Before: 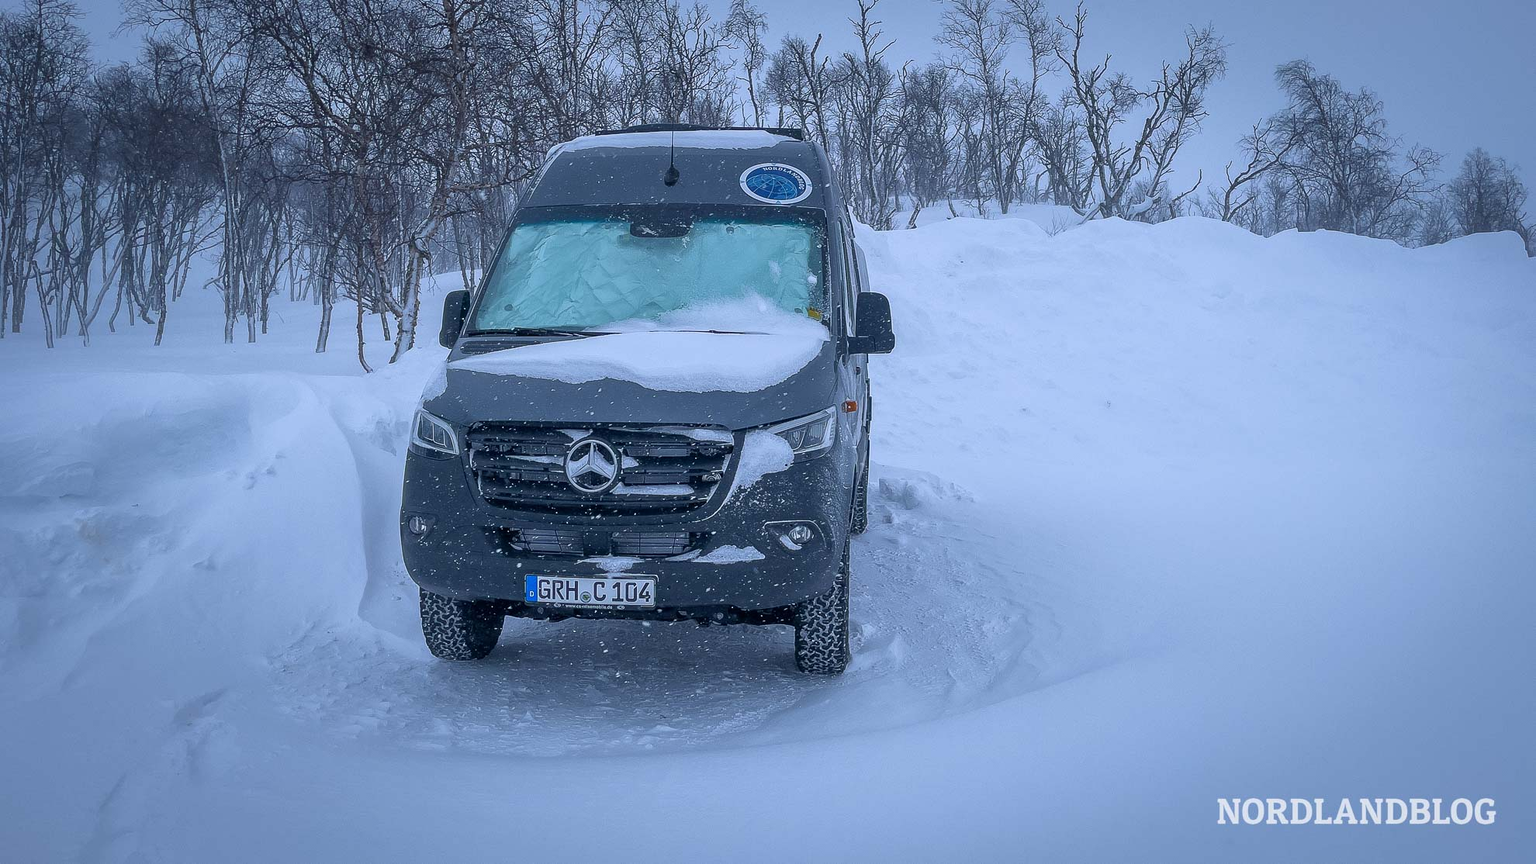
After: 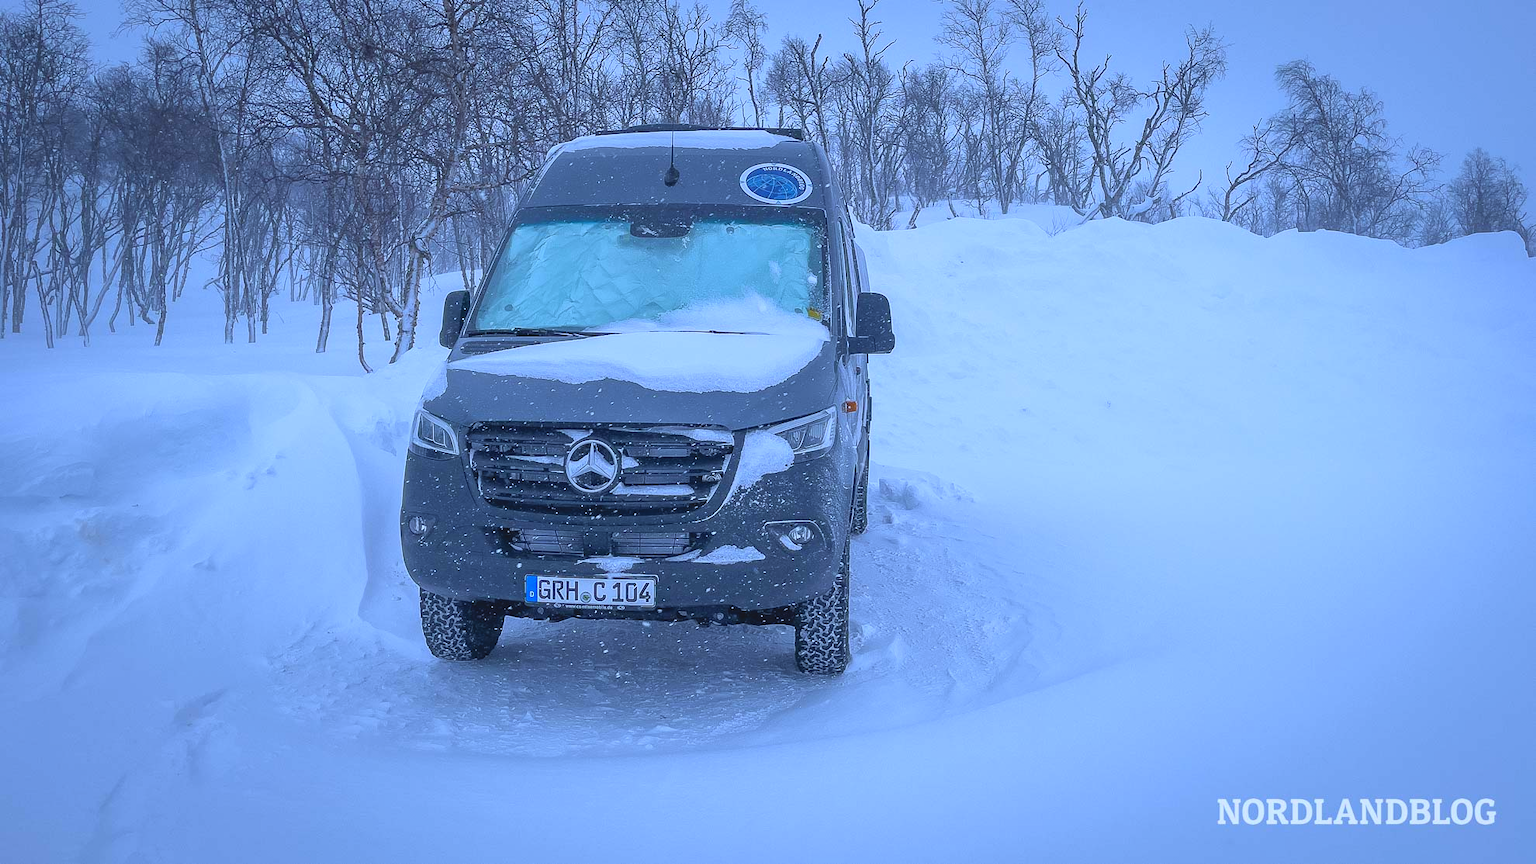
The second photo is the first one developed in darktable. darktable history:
exposure: exposure 0.217 EV, compensate highlight preservation false
contrast brightness saturation: contrast -0.1, brightness 0.05, saturation 0.08
white balance: red 0.931, blue 1.11
